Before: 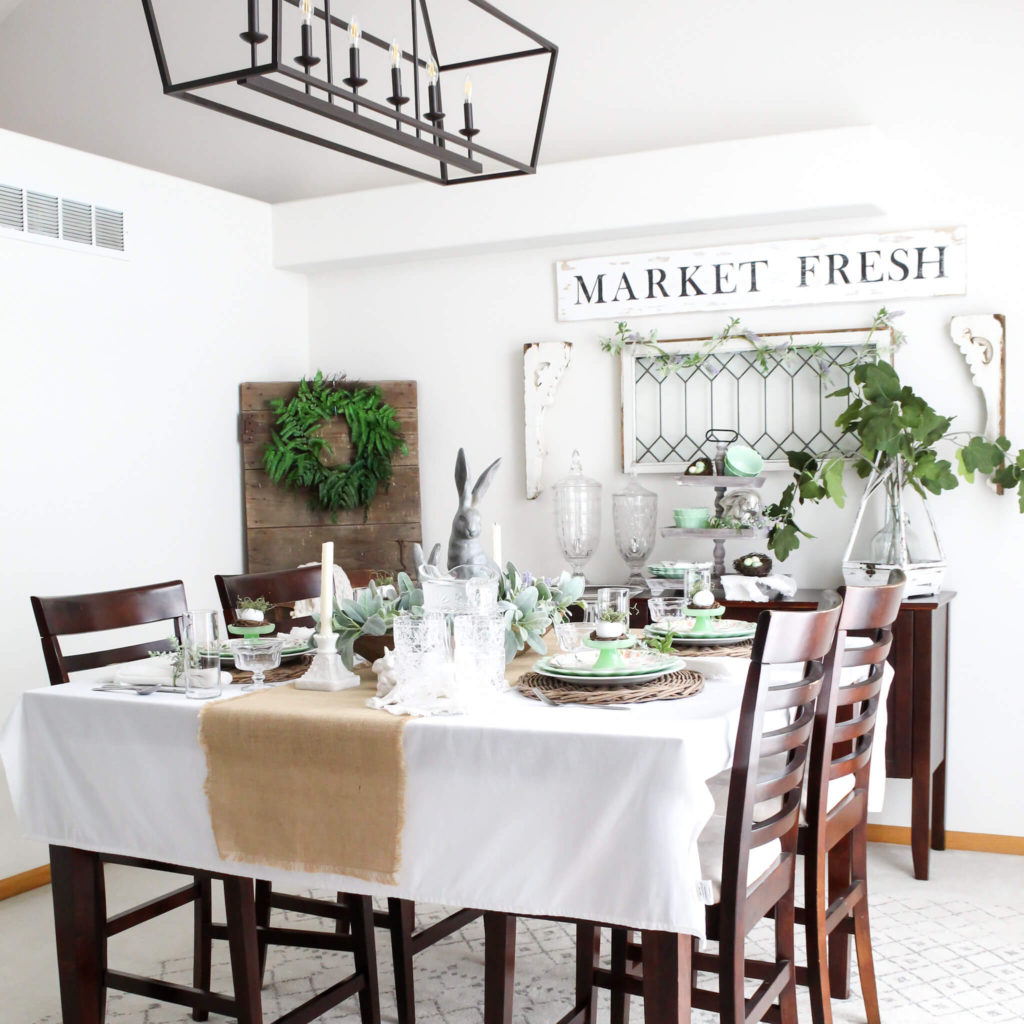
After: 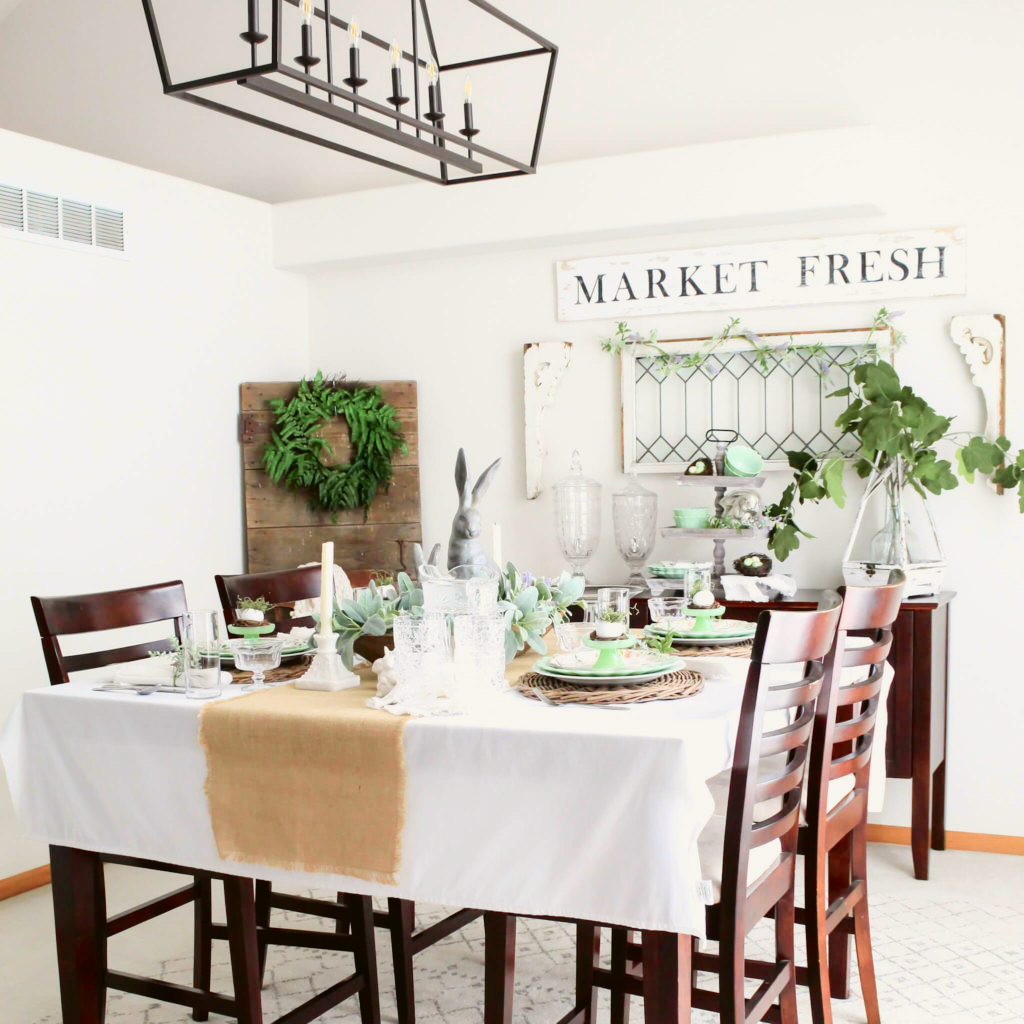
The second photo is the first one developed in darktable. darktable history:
tone curve: curves: ch0 [(0, 0.021) (0.049, 0.044) (0.152, 0.14) (0.328, 0.377) (0.473, 0.543) (0.641, 0.705) (0.868, 0.887) (1, 0.969)]; ch1 [(0, 0) (0.322, 0.328) (0.43, 0.425) (0.474, 0.466) (0.502, 0.503) (0.522, 0.526) (0.564, 0.591) (0.602, 0.632) (0.677, 0.701) (0.859, 0.885) (1, 1)]; ch2 [(0, 0) (0.33, 0.301) (0.447, 0.44) (0.487, 0.496) (0.502, 0.516) (0.535, 0.554) (0.565, 0.598) (0.618, 0.629) (1, 1)], color space Lab, independent channels, preserve colors none
